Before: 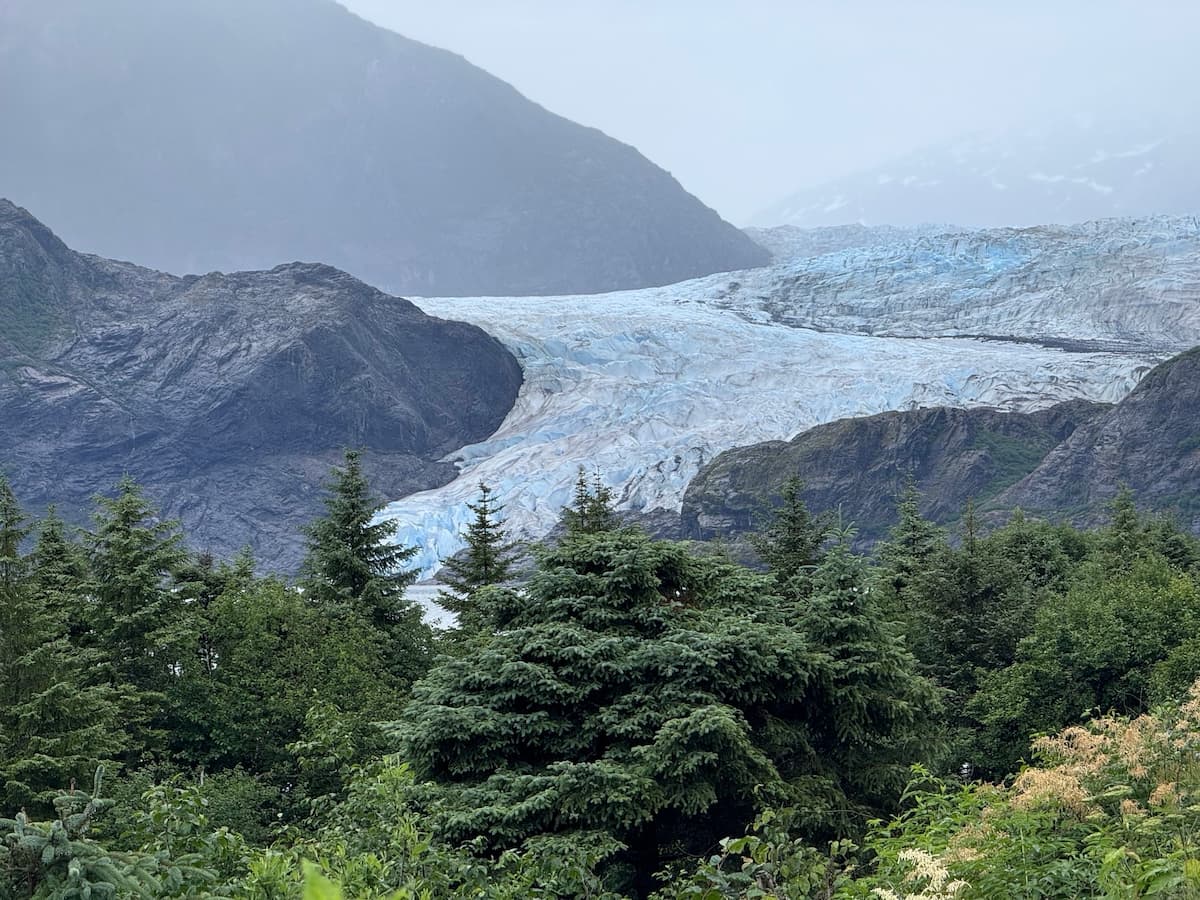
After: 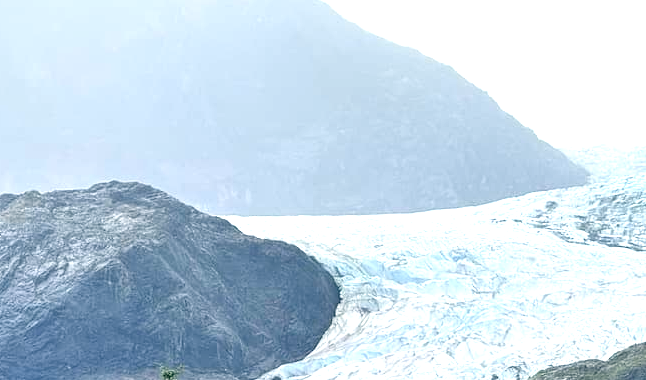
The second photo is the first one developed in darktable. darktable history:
color correction: highlights a* -0.482, highlights b* 9.48, shadows a* -9.48, shadows b* 0.803
exposure: black level correction 0, exposure 1.1 EV, compensate highlight preservation false
crop: left 15.306%, top 9.065%, right 30.789%, bottom 48.638%
